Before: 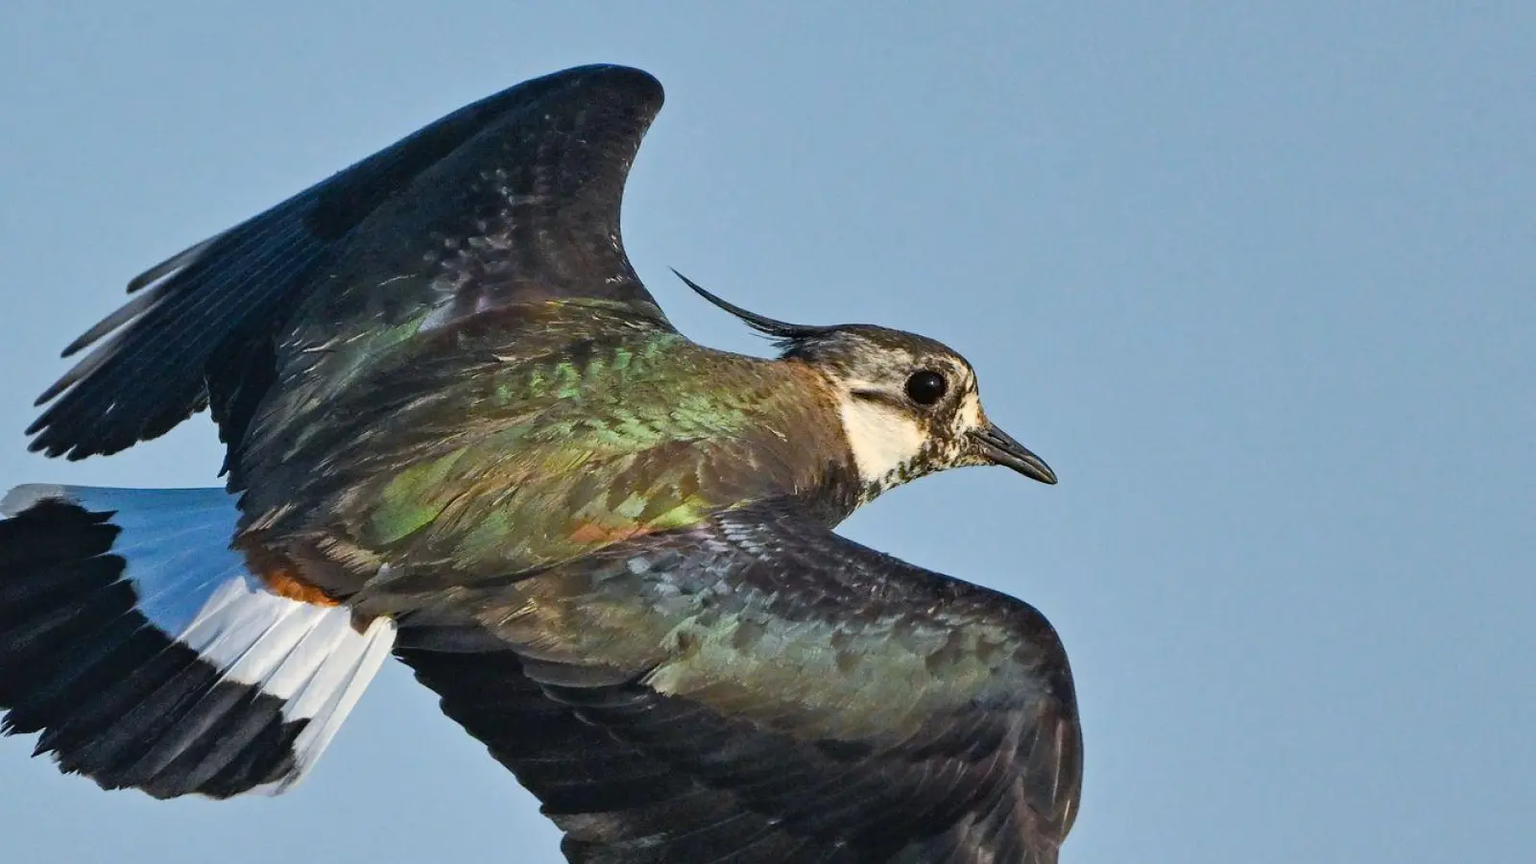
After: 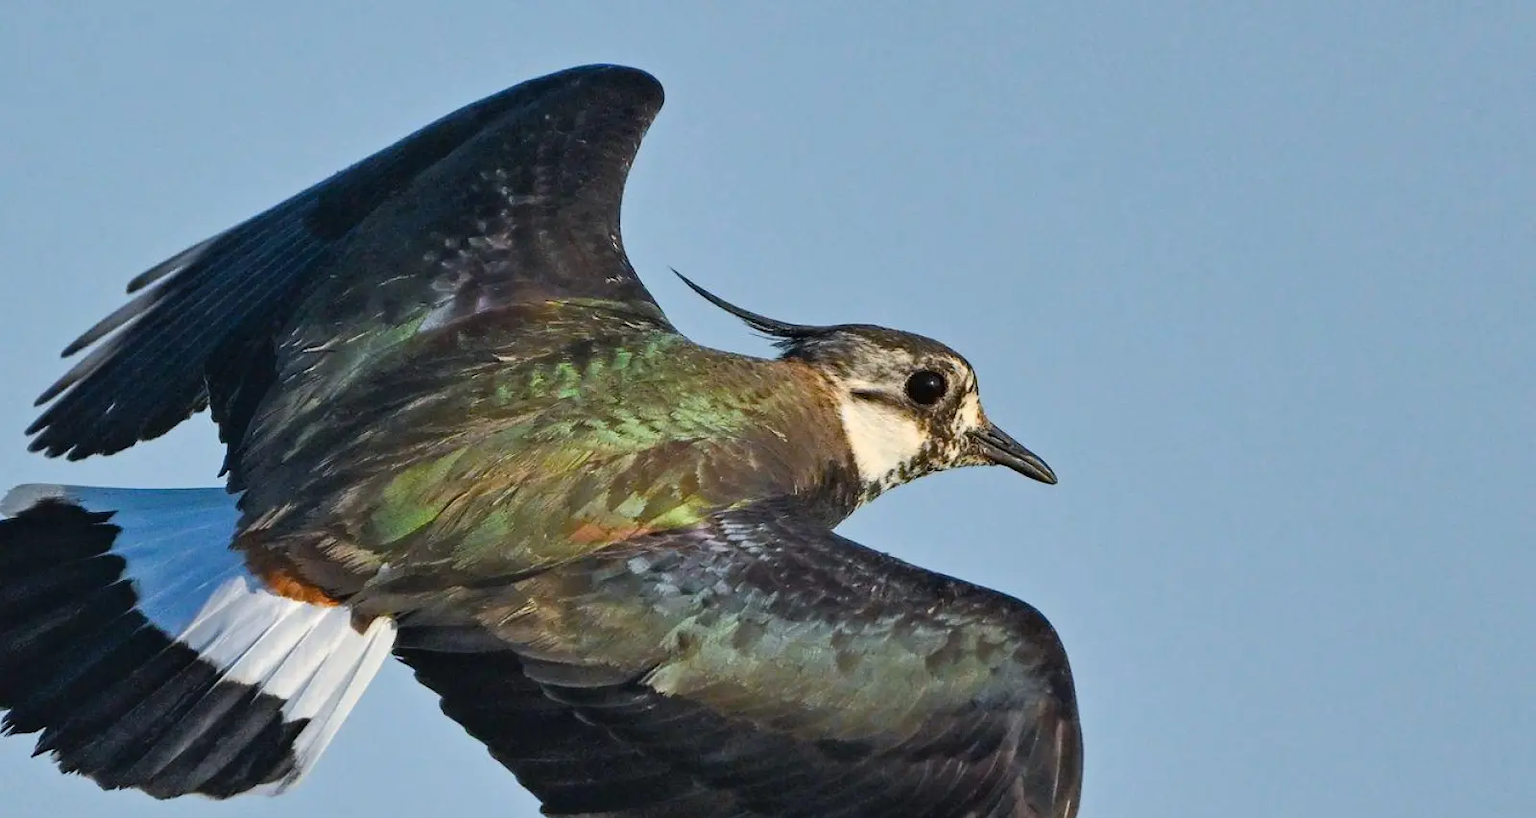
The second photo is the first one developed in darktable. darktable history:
crop and rotate: top 0.011%, bottom 5.168%
